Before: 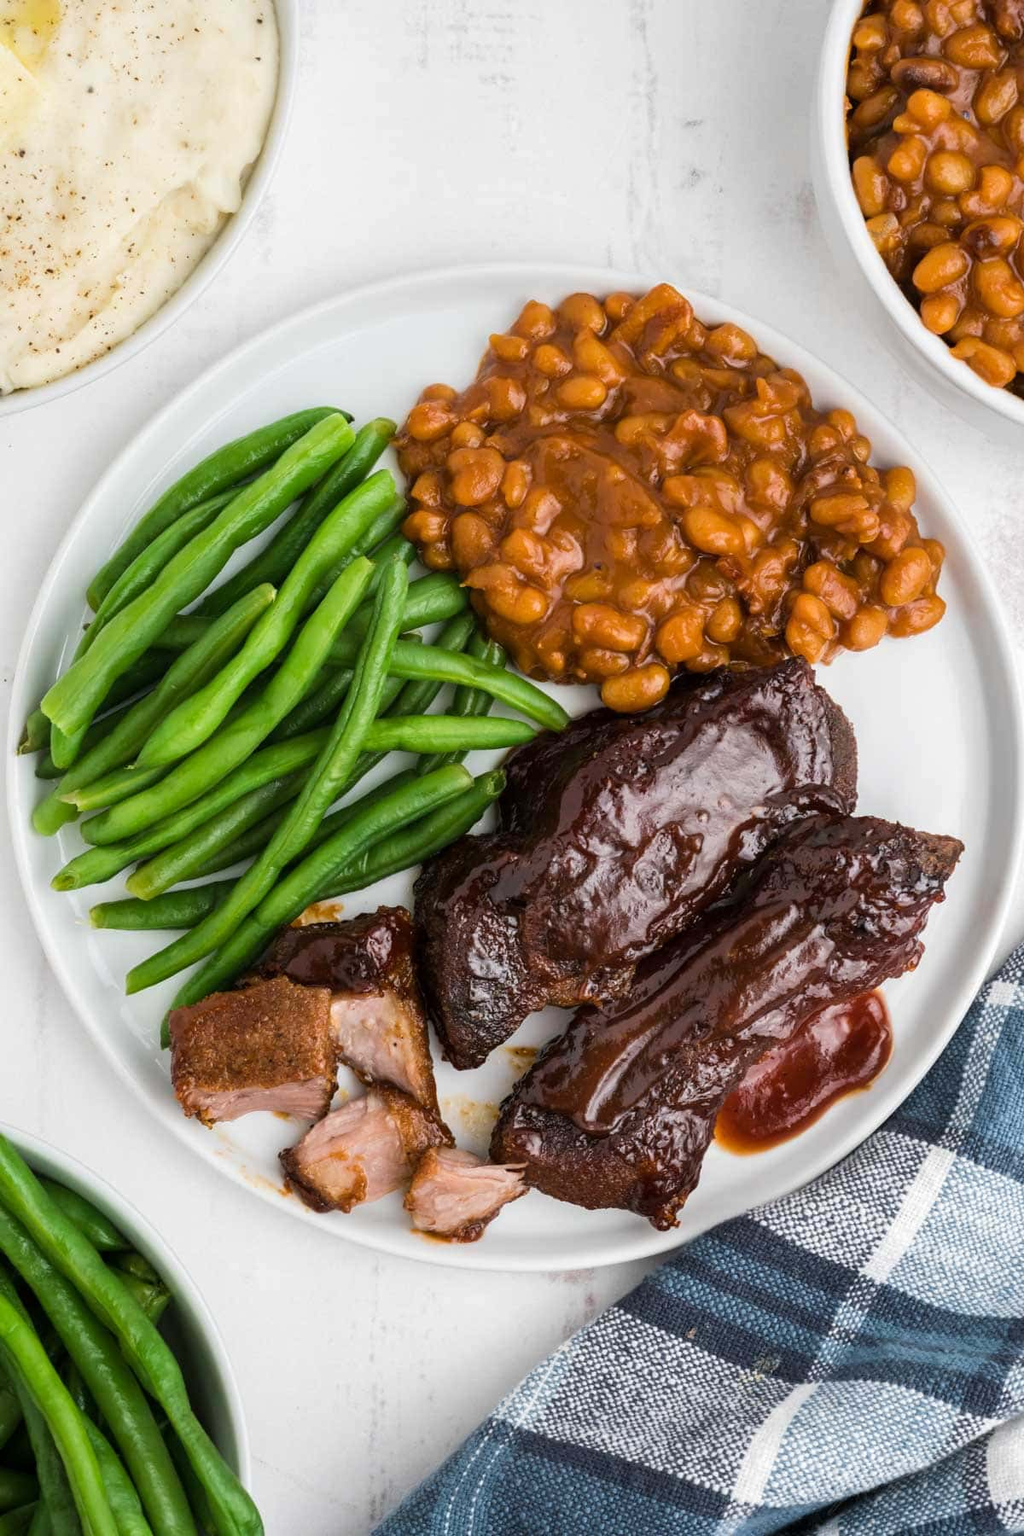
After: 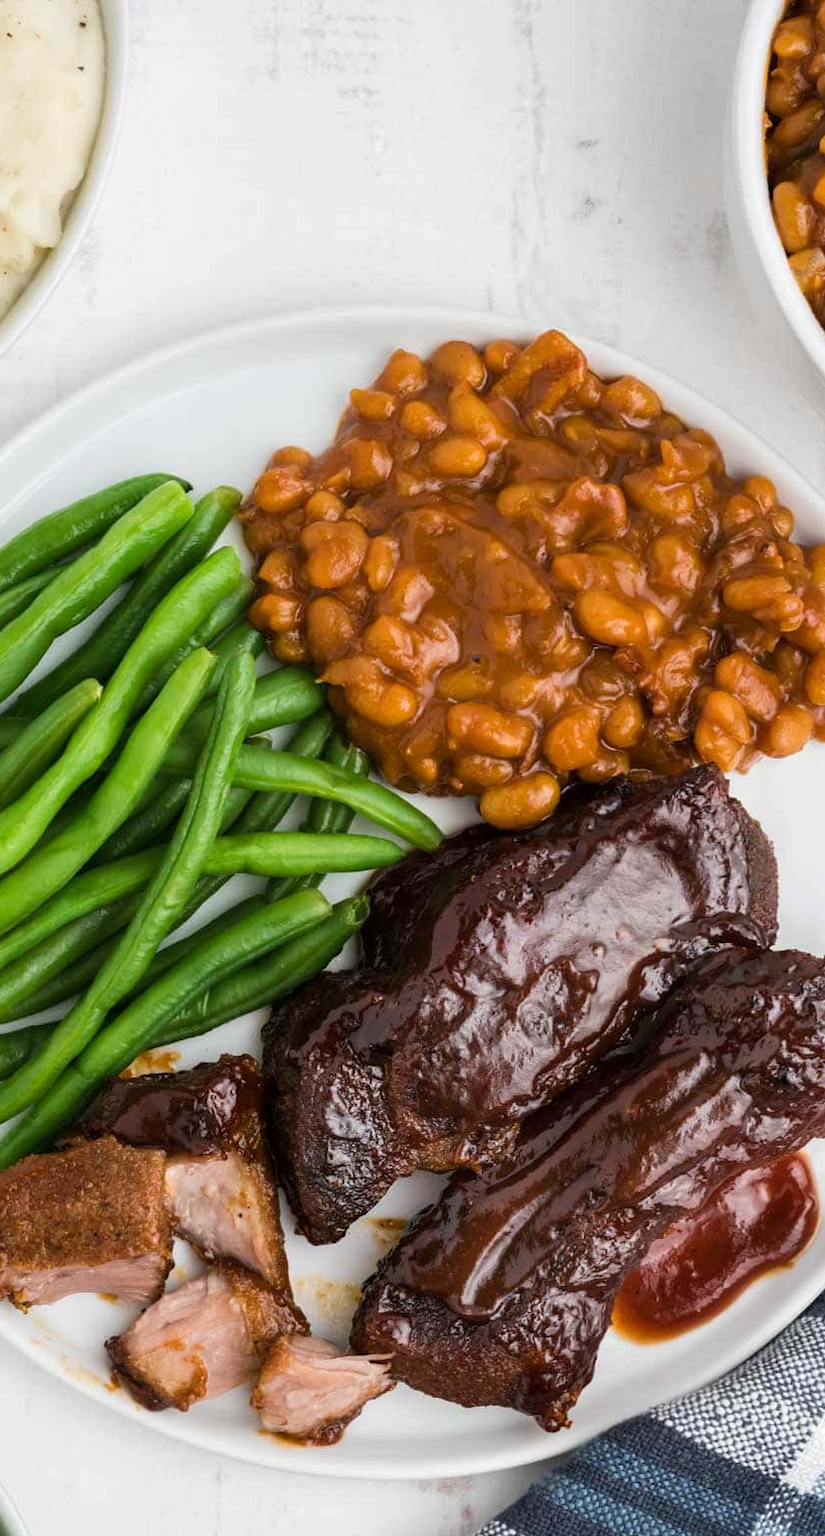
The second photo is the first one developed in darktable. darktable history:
crop: left 18.462%, right 12.237%, bottom 14.016%
